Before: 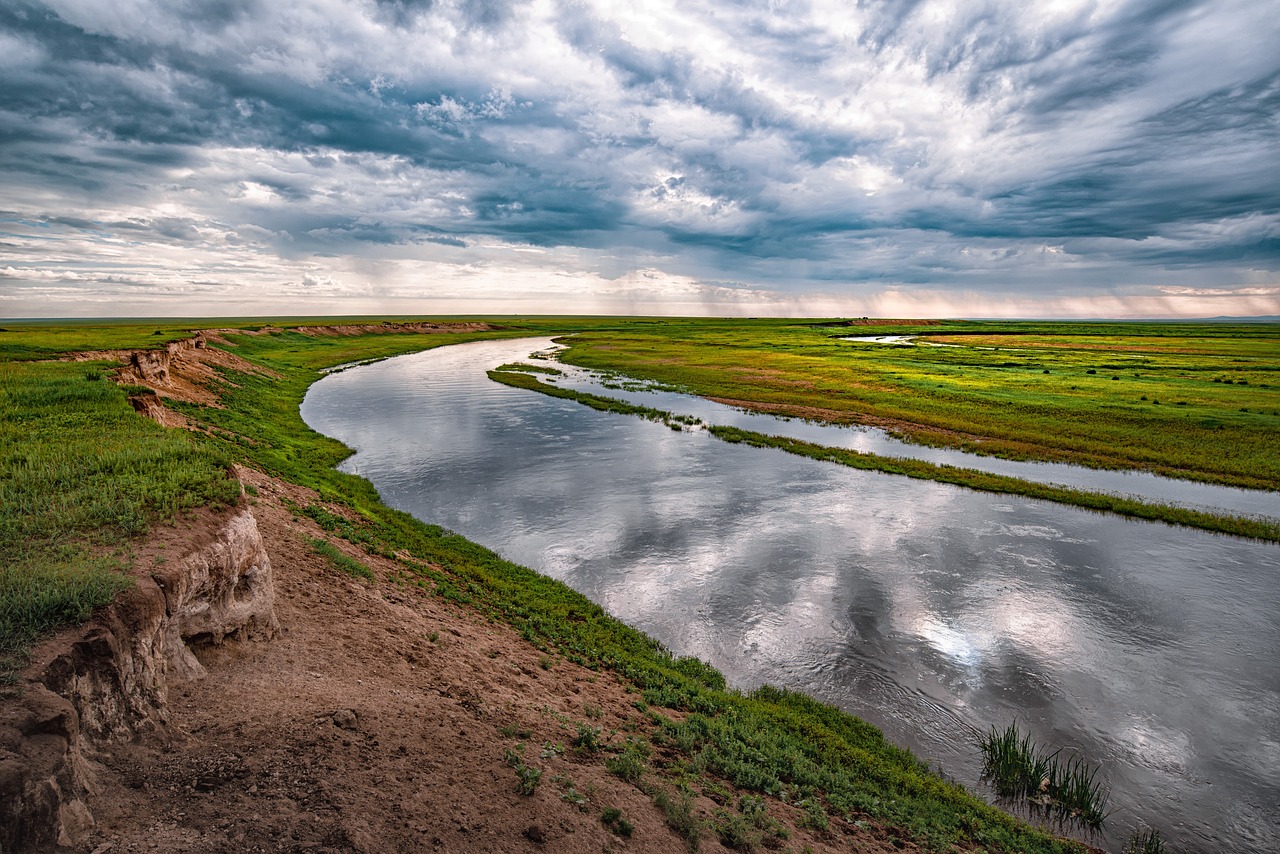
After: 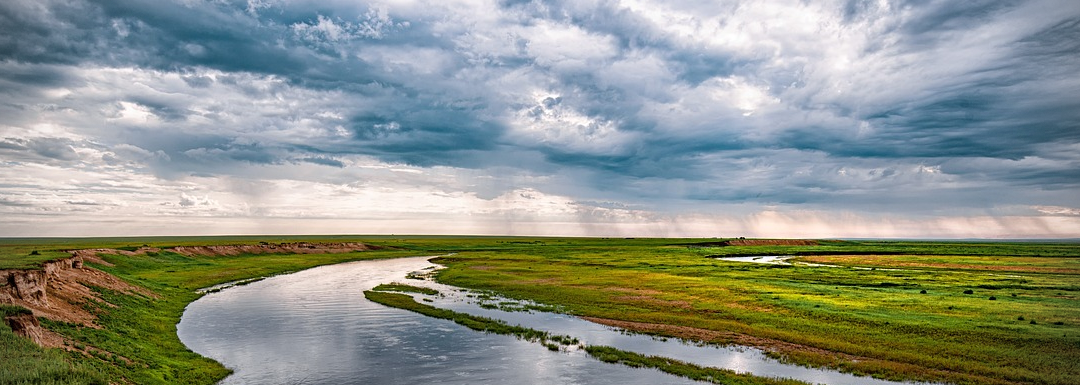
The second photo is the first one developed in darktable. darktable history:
crop and rotate: left 9.622%, top 9.444%, right 5.964%, bottom 45.47%
vignetting: dithering 8-bit output
